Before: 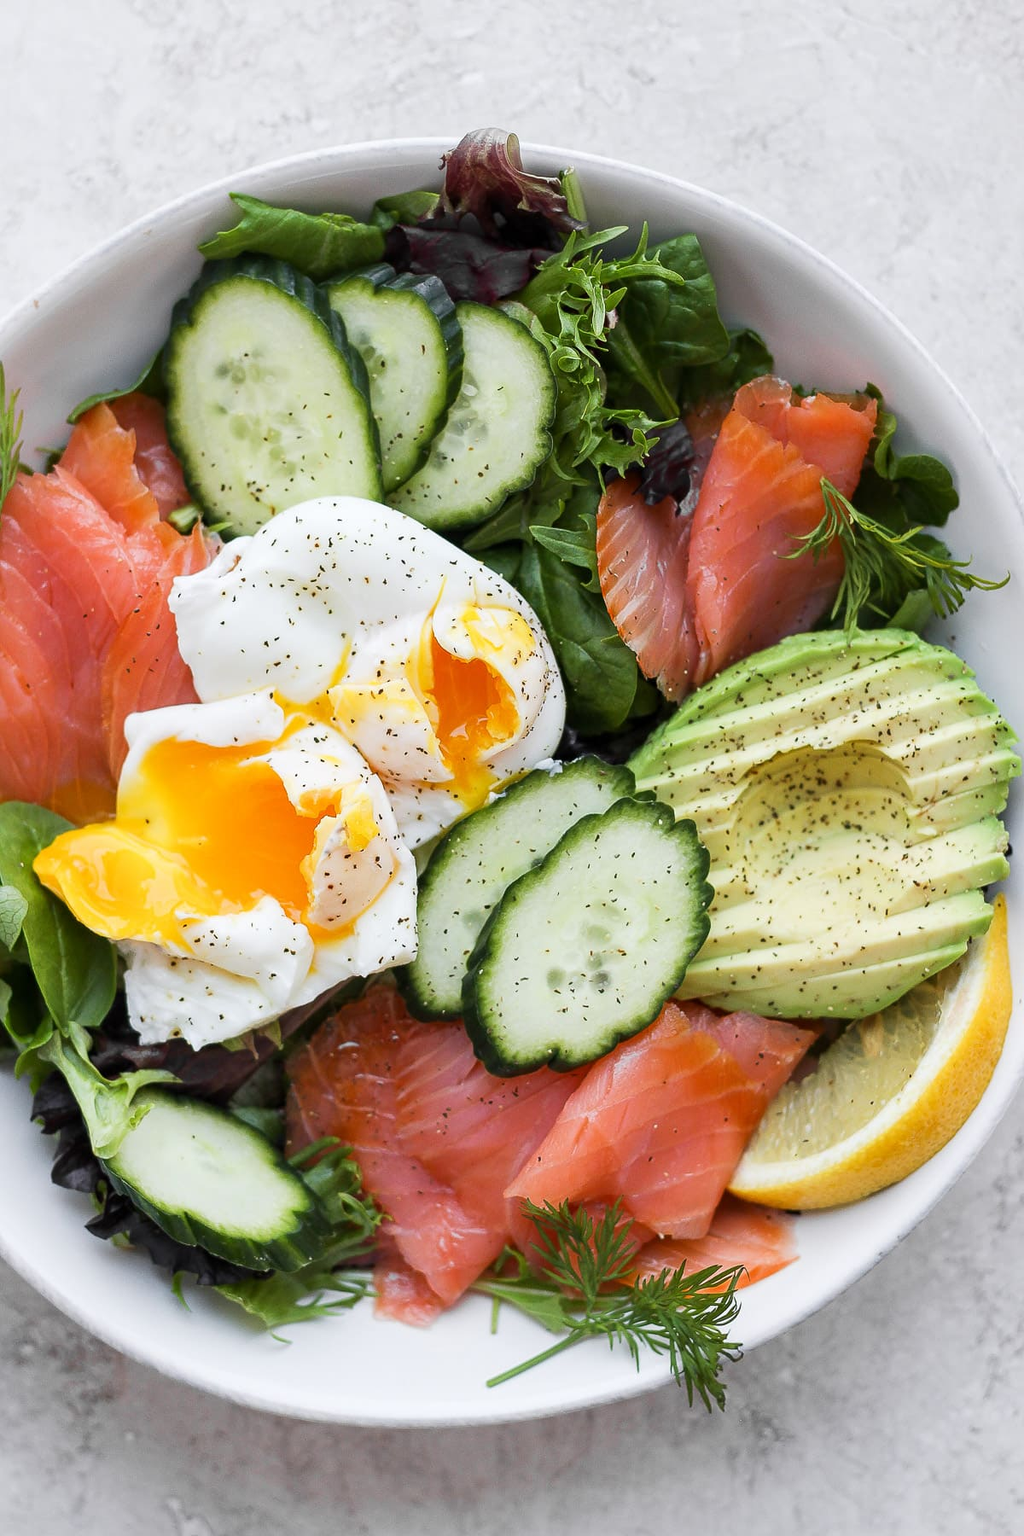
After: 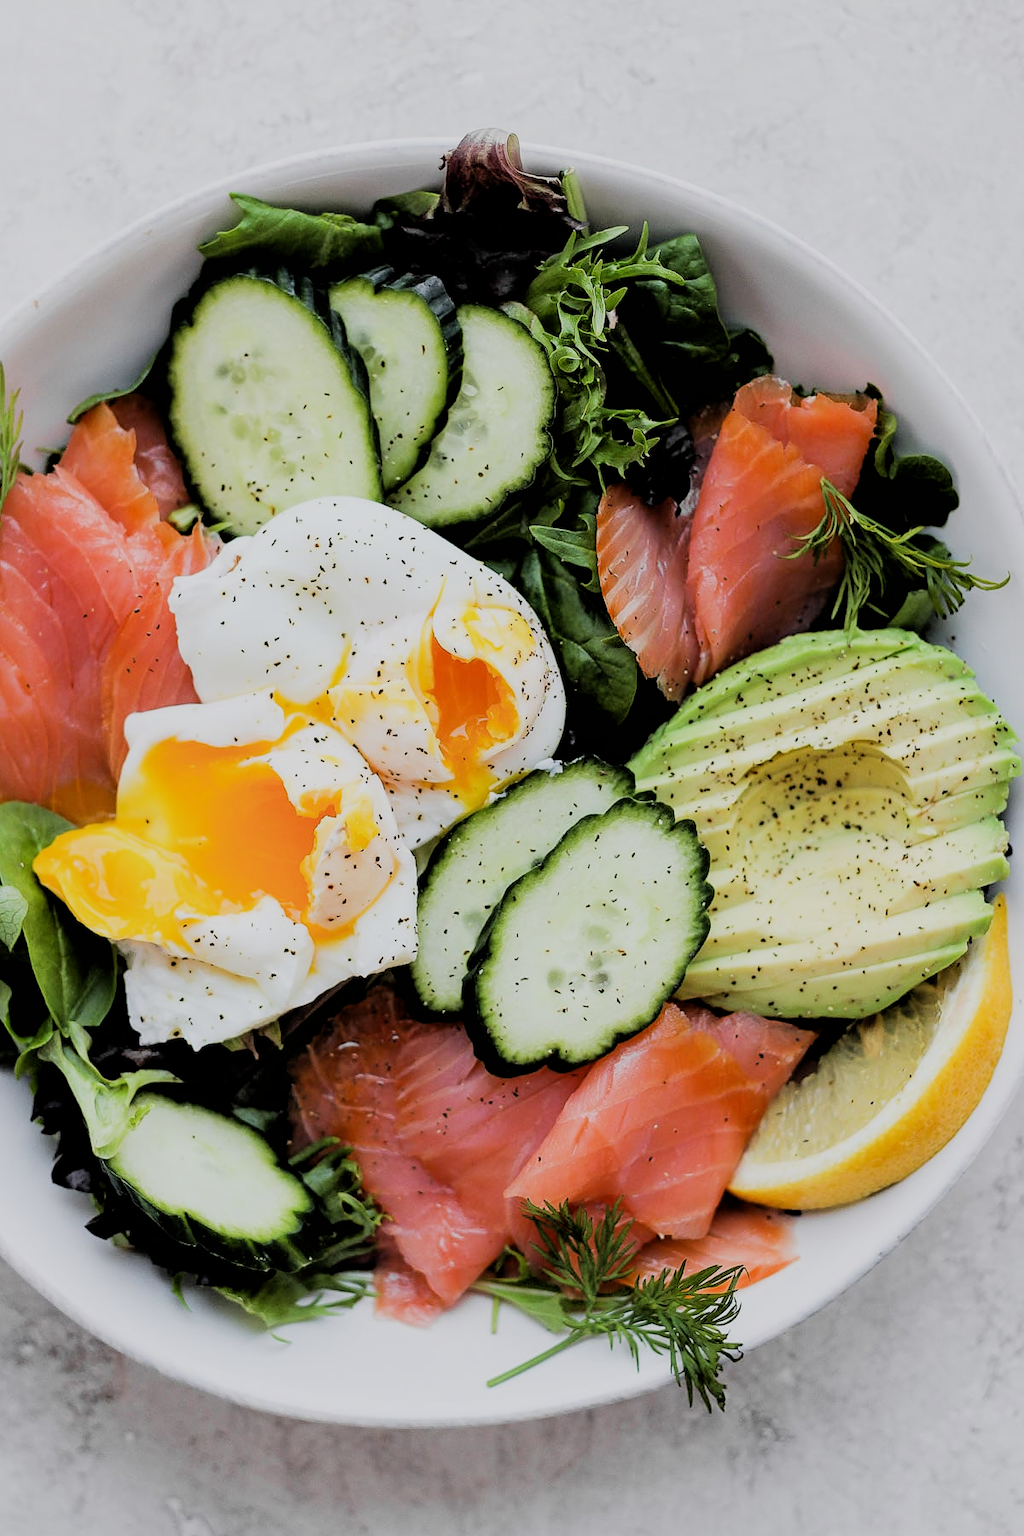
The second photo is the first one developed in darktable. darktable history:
filmic rgb: black relative exposure -2.76 EV, white relative exposure 4.56 EV, hardness 1.72, contrast 1.245
